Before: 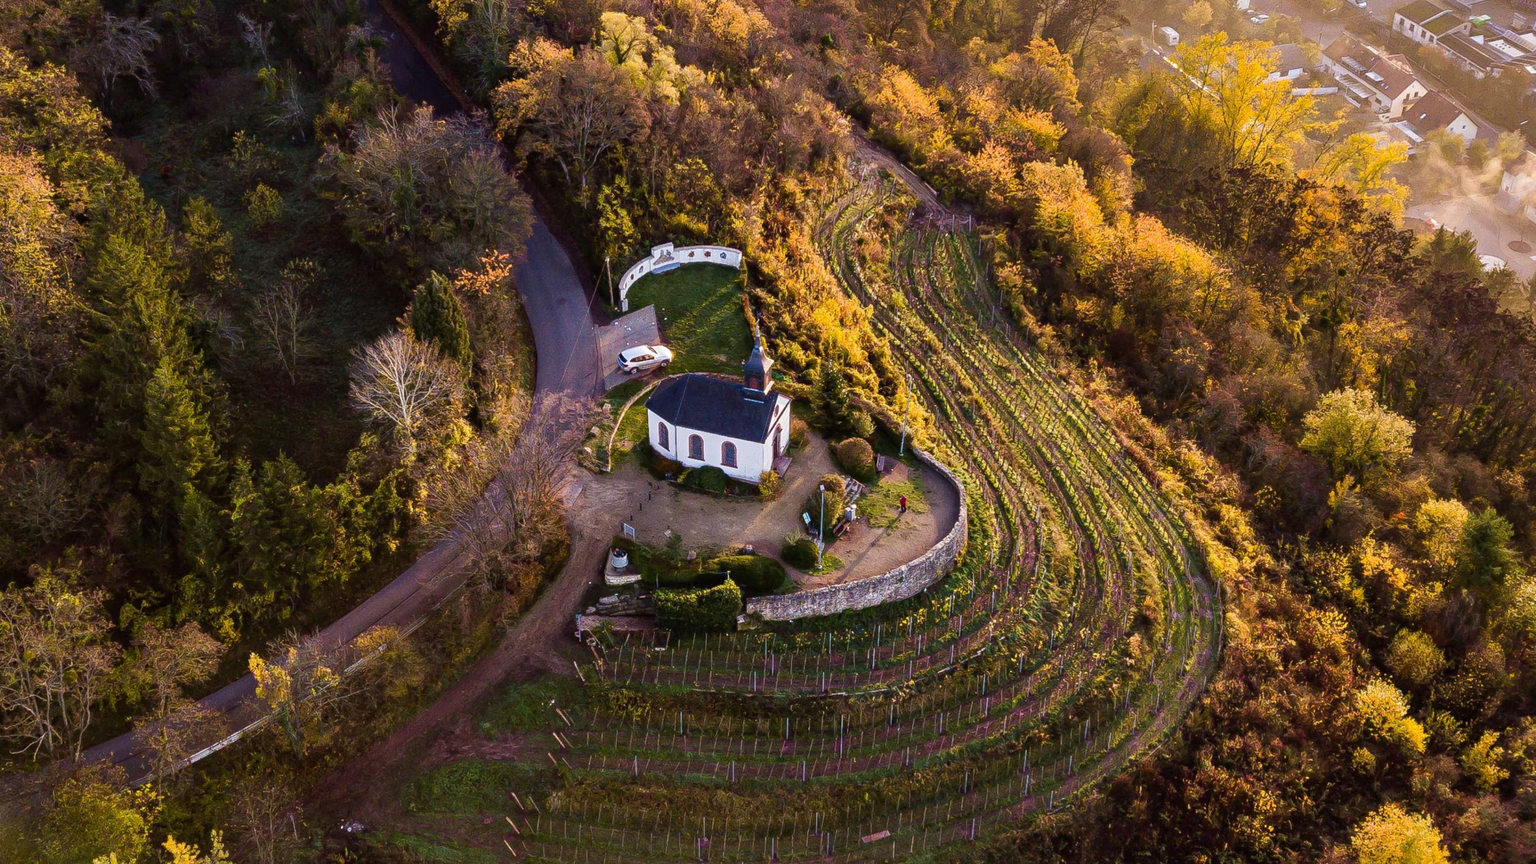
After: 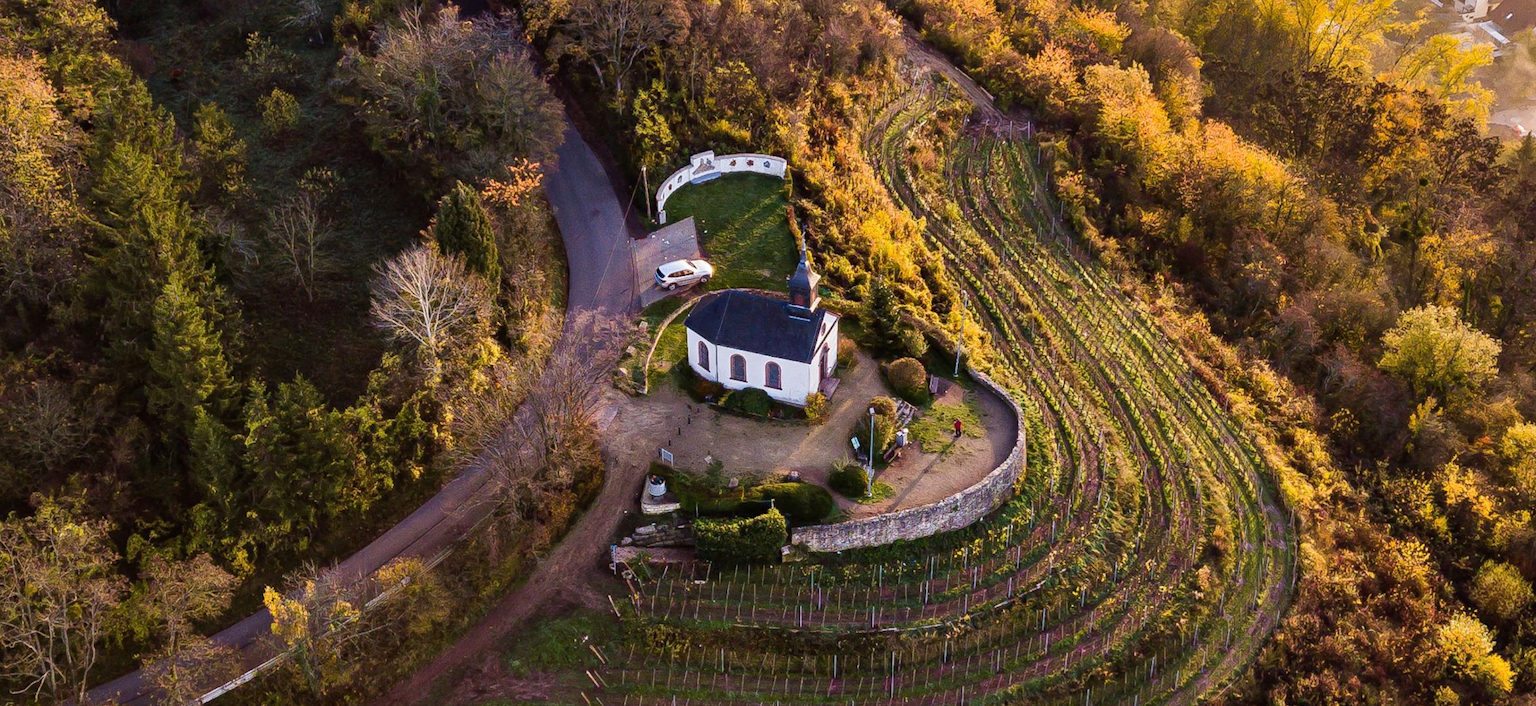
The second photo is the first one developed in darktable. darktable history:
crop and rotate: angle 0.03°, top 11.643%, right 5.651%, bottom 11.189%
shadows and highlights: shadows 24.5, highlights -78.15, soften with gaussian
